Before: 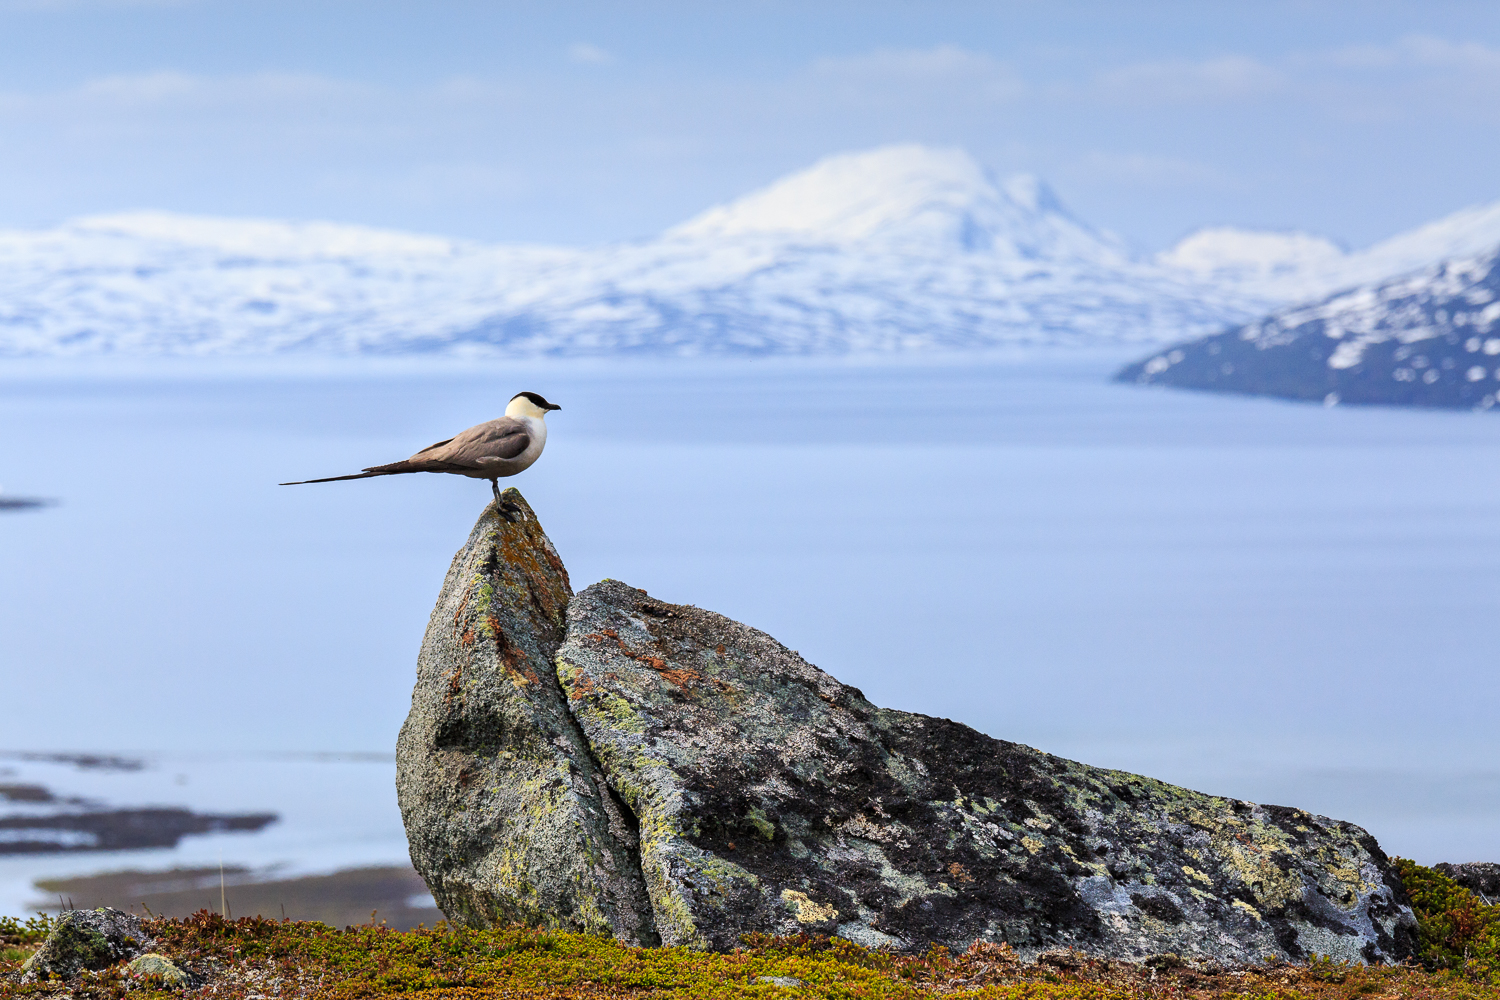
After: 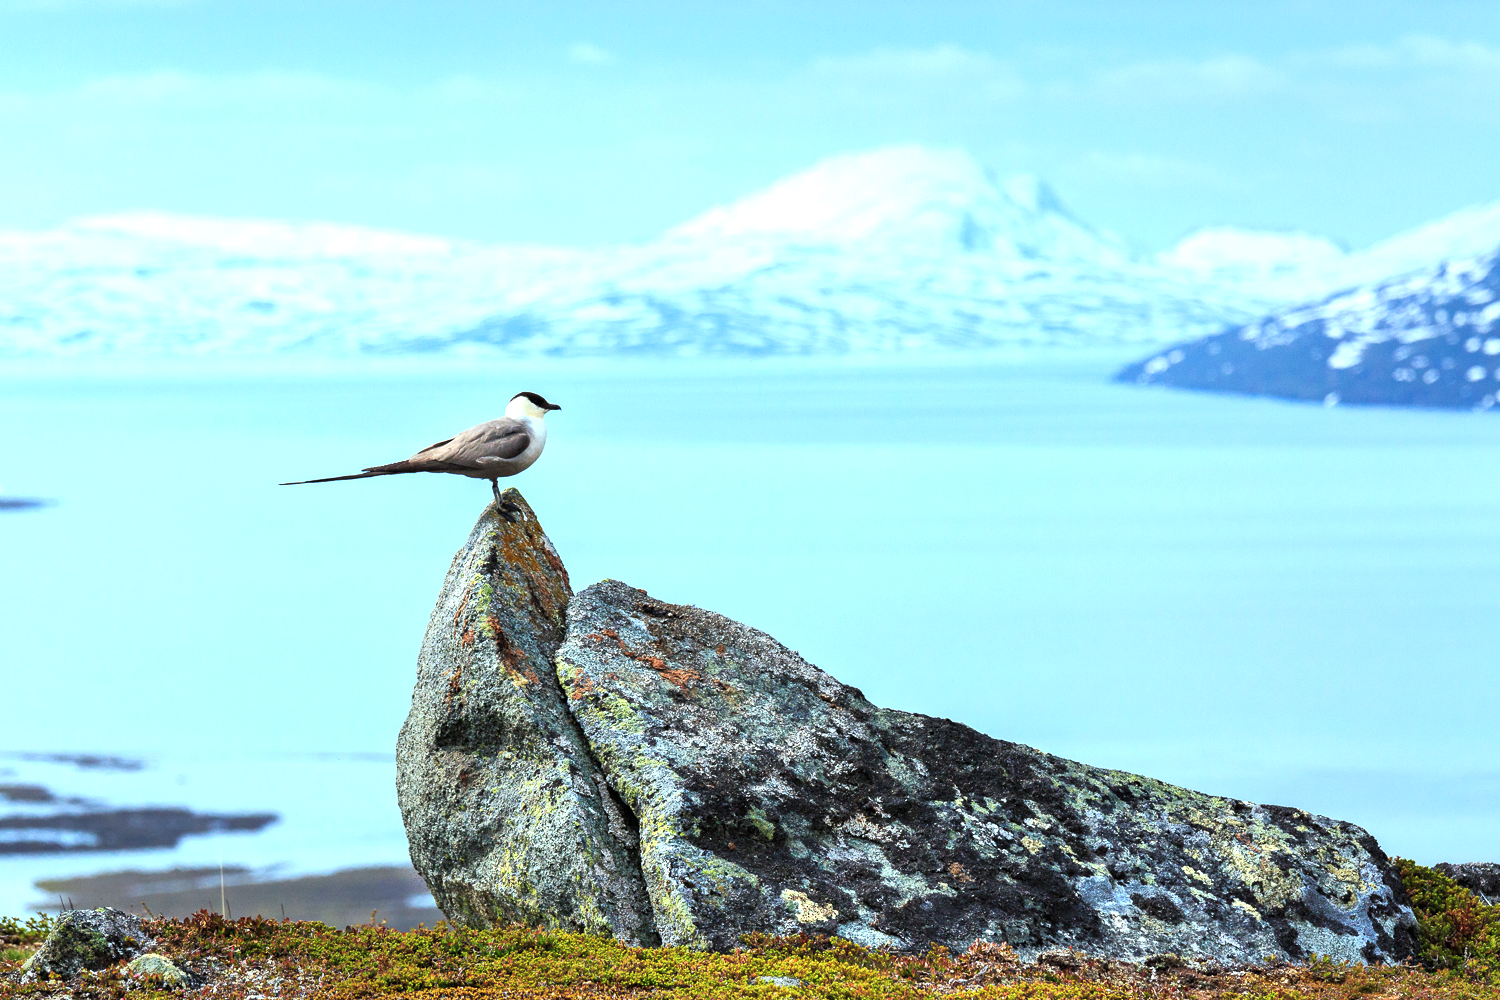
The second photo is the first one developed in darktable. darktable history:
exposure: black level correction 0, exposure 0.692 EV, compensate highlight preservation false
color correction: highlights a* -10.25, highlights b* -10.29
